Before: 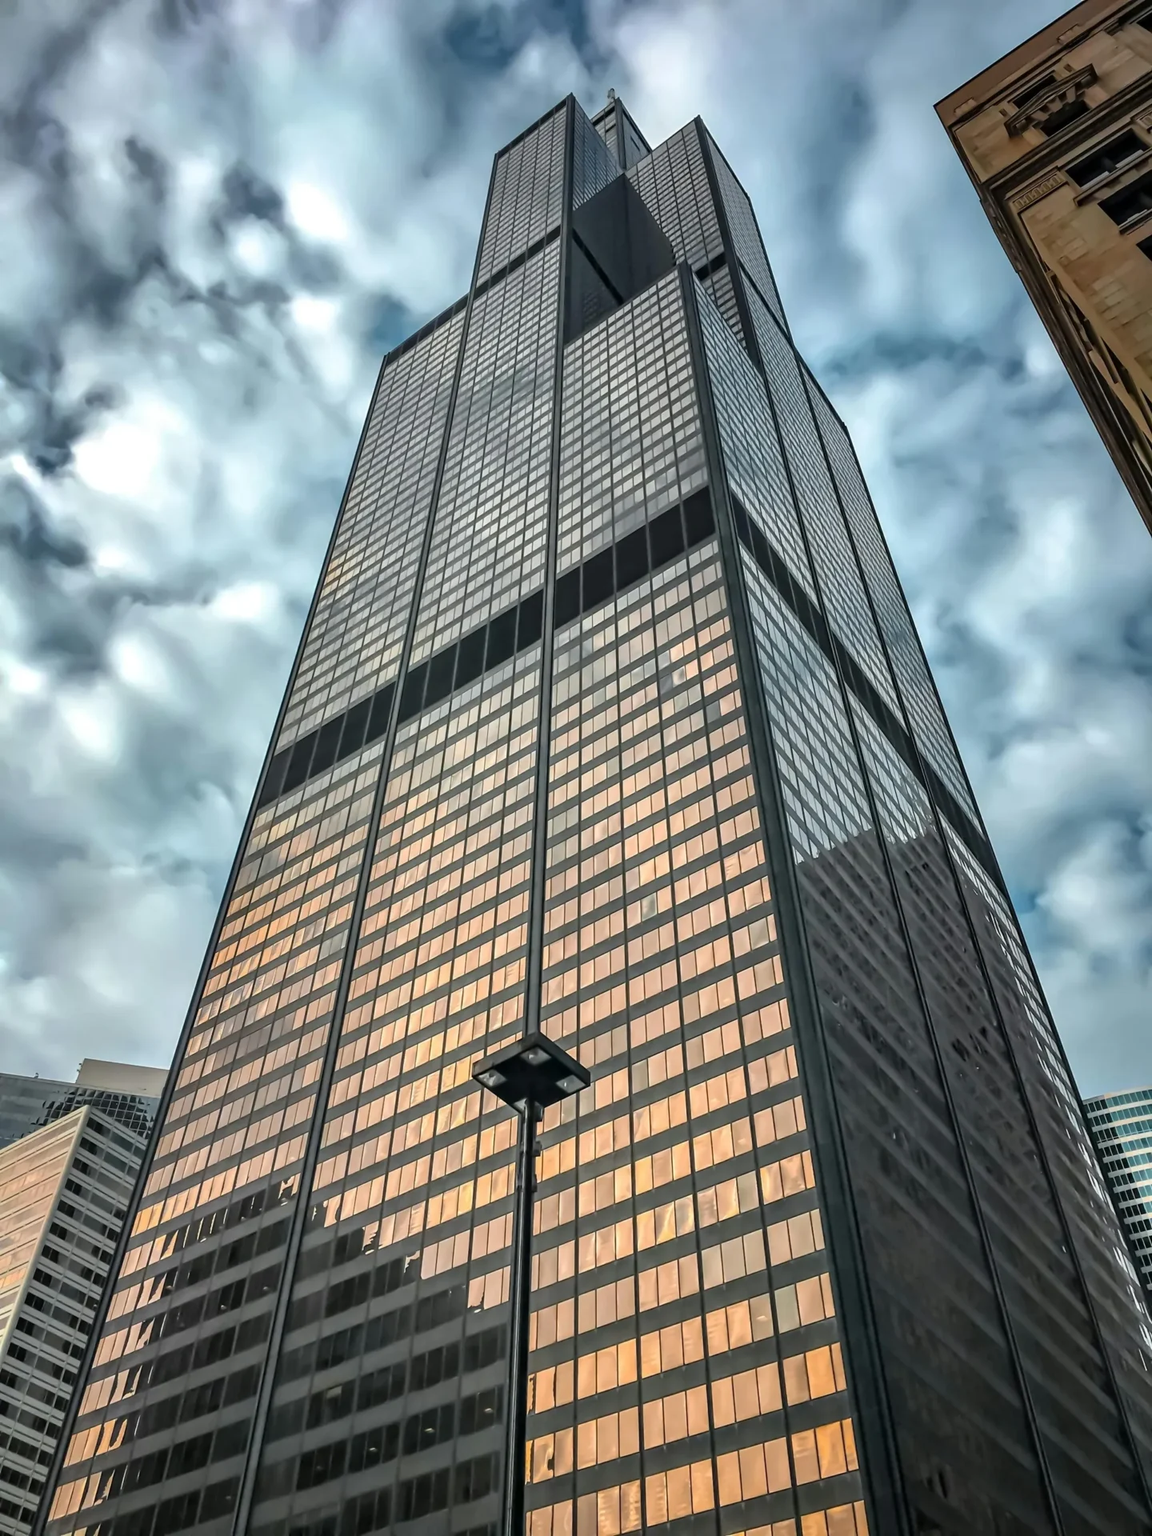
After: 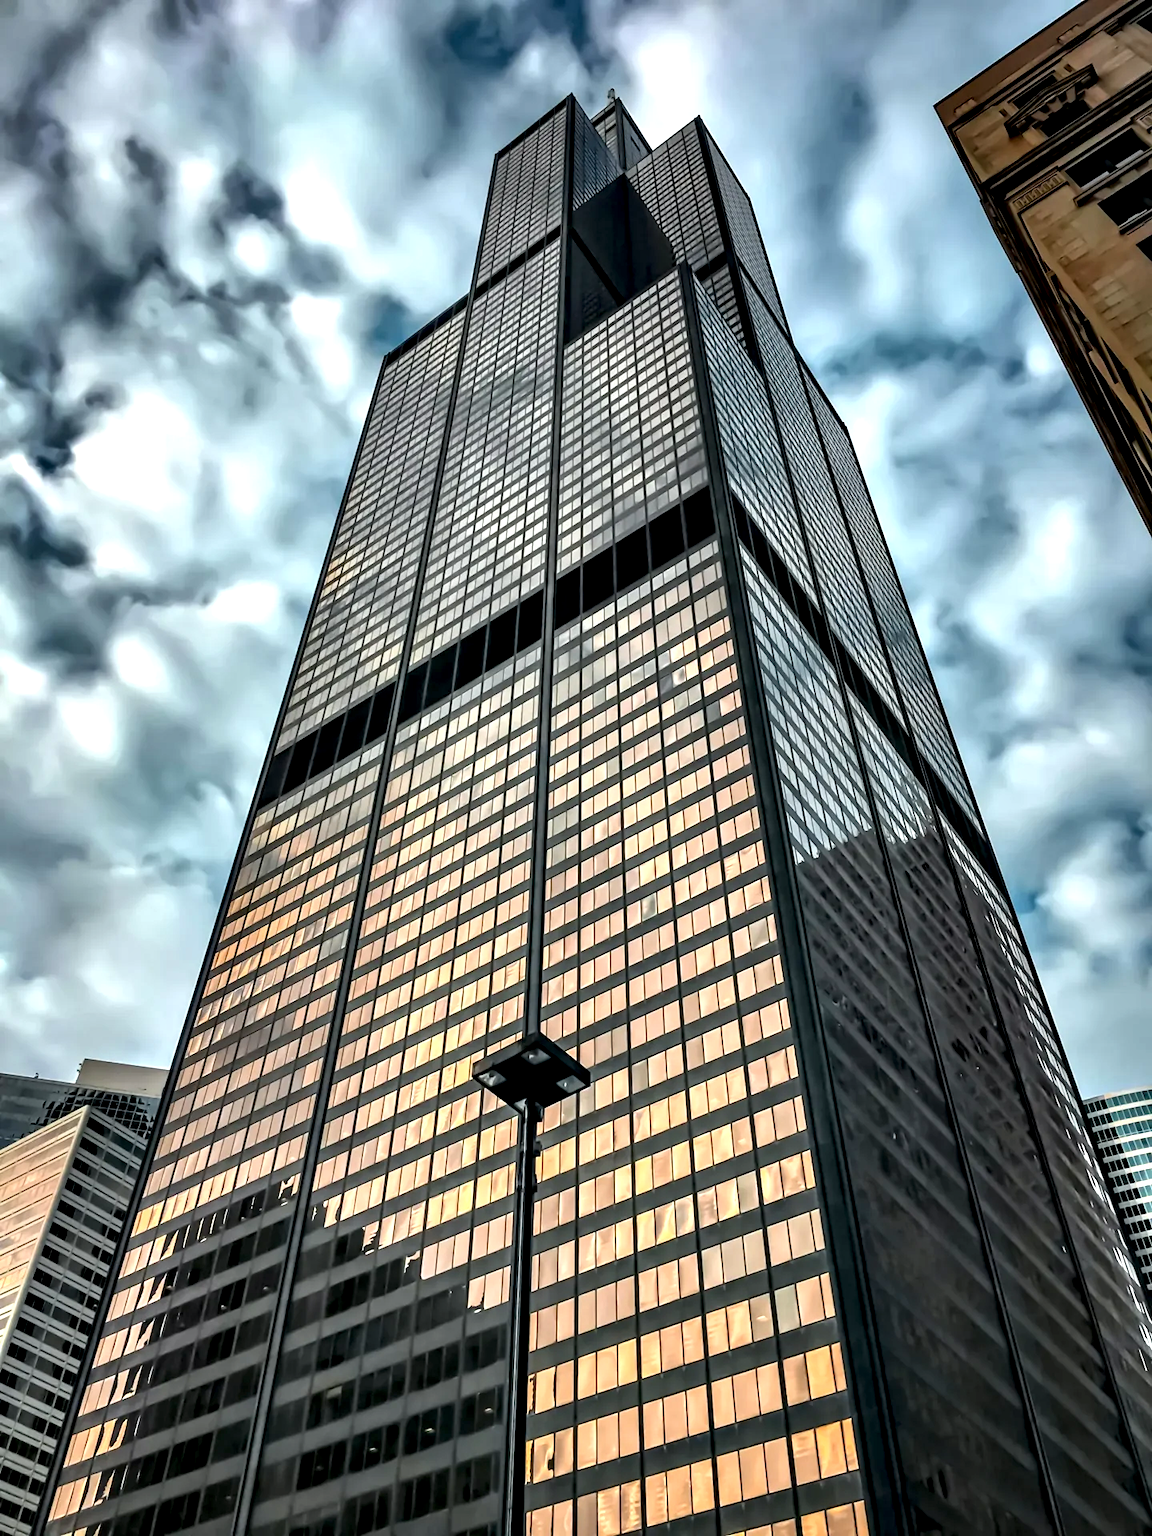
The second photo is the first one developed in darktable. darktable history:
tone equalizer: on, module defaults
contrast equalizer: y [[0.6 ×6], [0.55 ×6], [0 ×6], [0 ×6], [0 ×6]]
